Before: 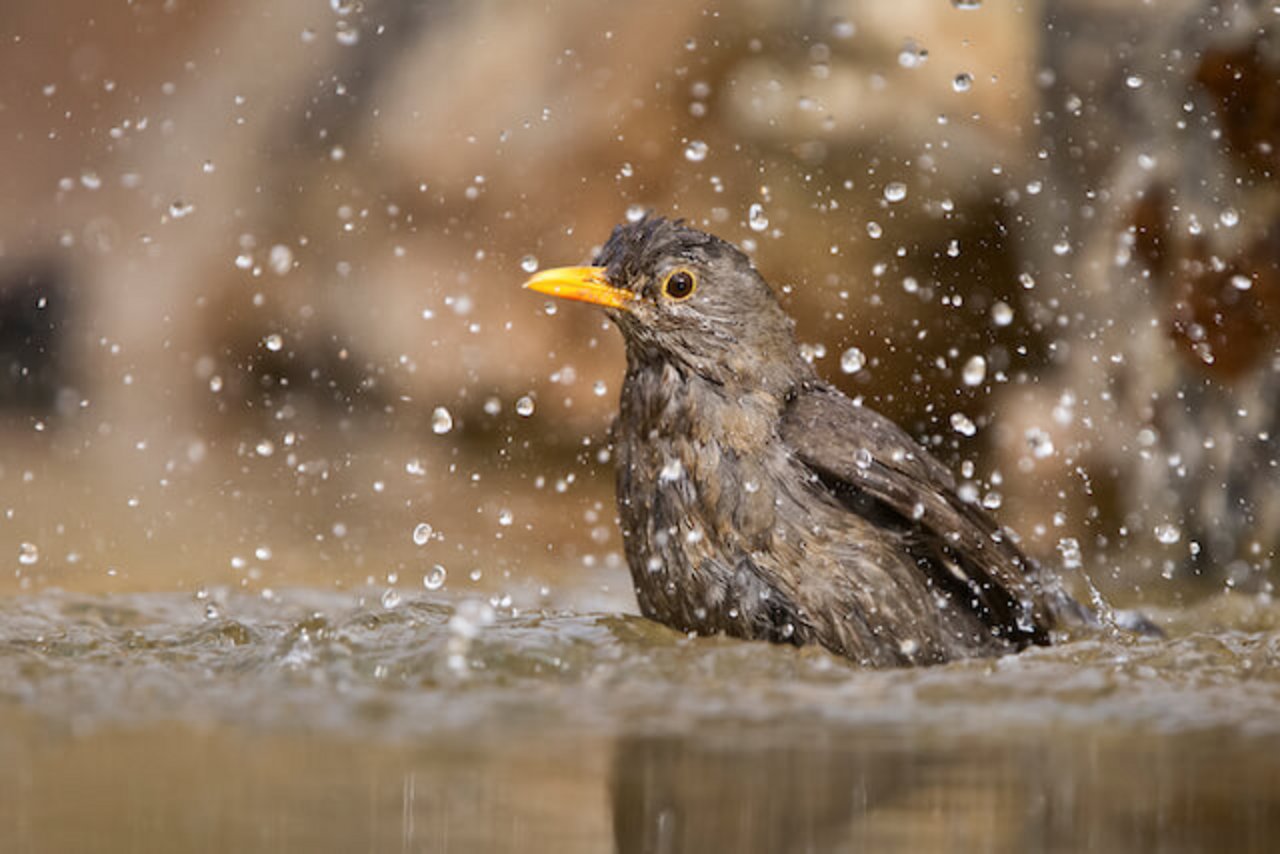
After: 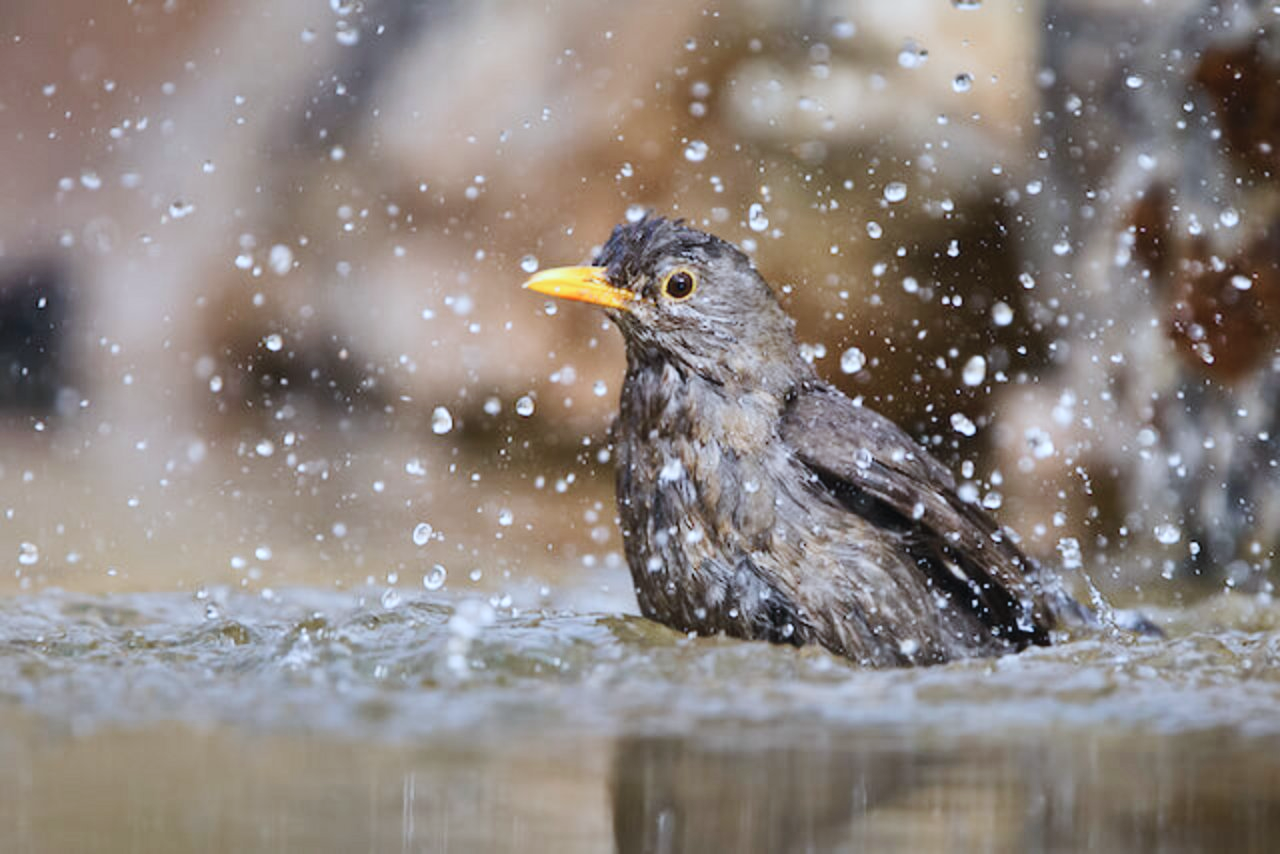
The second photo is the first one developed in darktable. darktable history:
tone curve: curves: ch0 [(0, 0) (0.071, 0.047) (0.266, 0.26) (0.491, 0.552) (0.753, 0.818) (1, 0.983)]; ch1 [(0, 0) (0.346, 0.307) (0.408, 0.369) (0.463, 0.443) (0.482, 0.493) (0.502, 0.5) (0.517, 0.518) (0.546, 0.576) (0.588, 0.643) (0.651, 0.709) (1, 1)]; ch2 [(0, 0) (0.346, 0.34) (0.434, 0.46) (0.485, 0.494) (0.5, 0.494) (0.517, 0.503) (0.535, 0.545) (0.583, 0.624) (0.625, 0.678) (1, 1)], preserve colors none
shadows and highlights: radius 264.39, soften with gaussian
exposure: black level correction -0.004, exposure 0.056 EV, compensate highlight preservation false
color calibration: gray › normalize channels true, illuminant custom, x 0.388, y 0.387, temperature 3804.45 K, gamut compression 0.013
